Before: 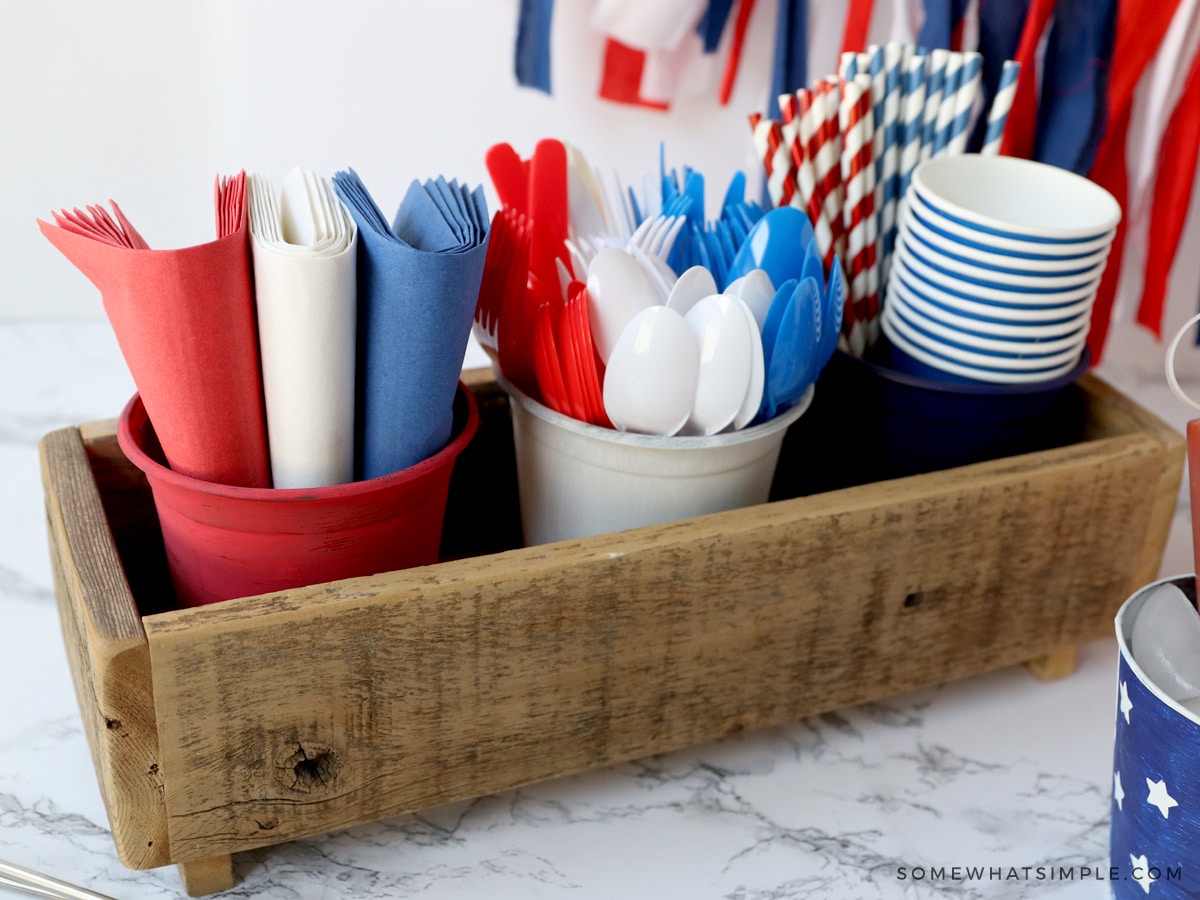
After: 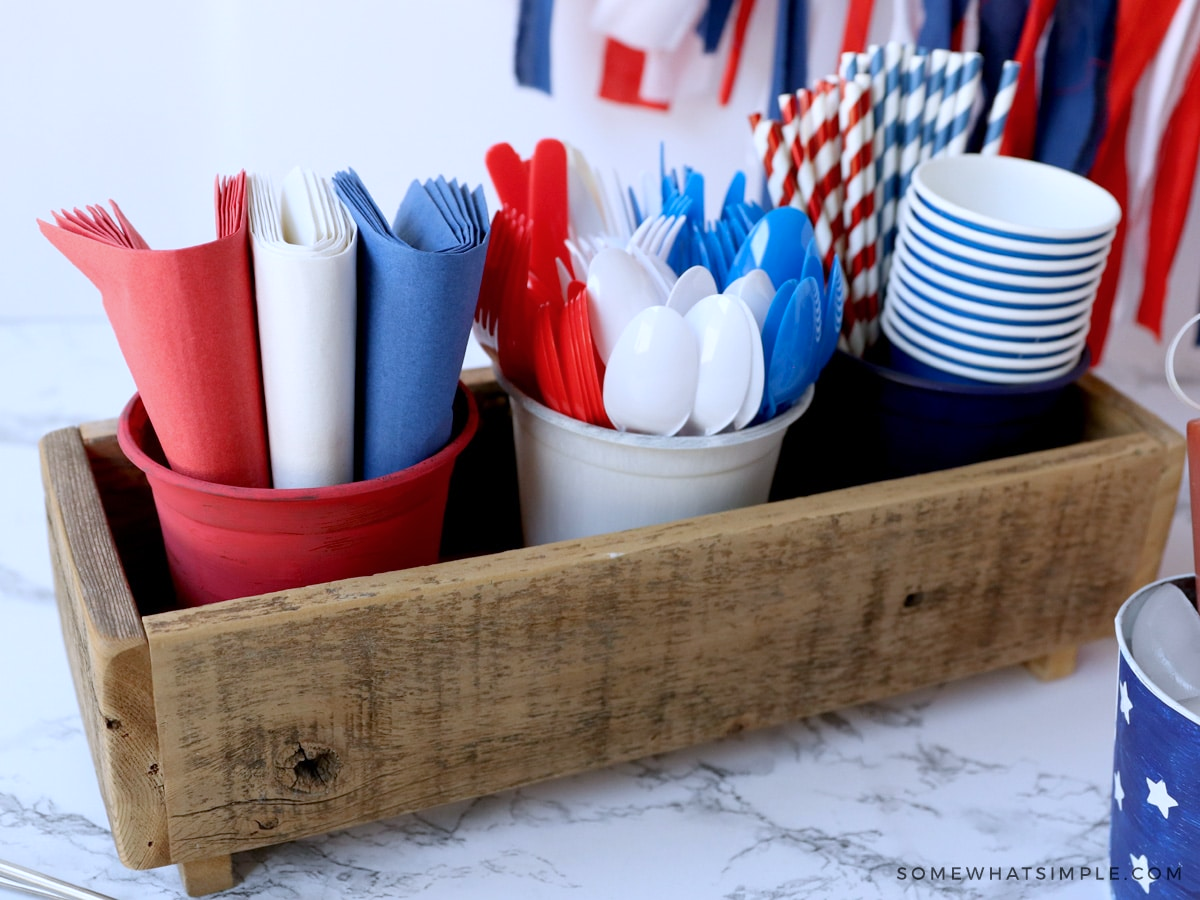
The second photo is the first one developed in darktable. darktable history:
white balance: red 0.976, blue 1.04
color calibration: illuminant as shot in camera, x 0.358, y 0.373, temperature 4628.91 K
